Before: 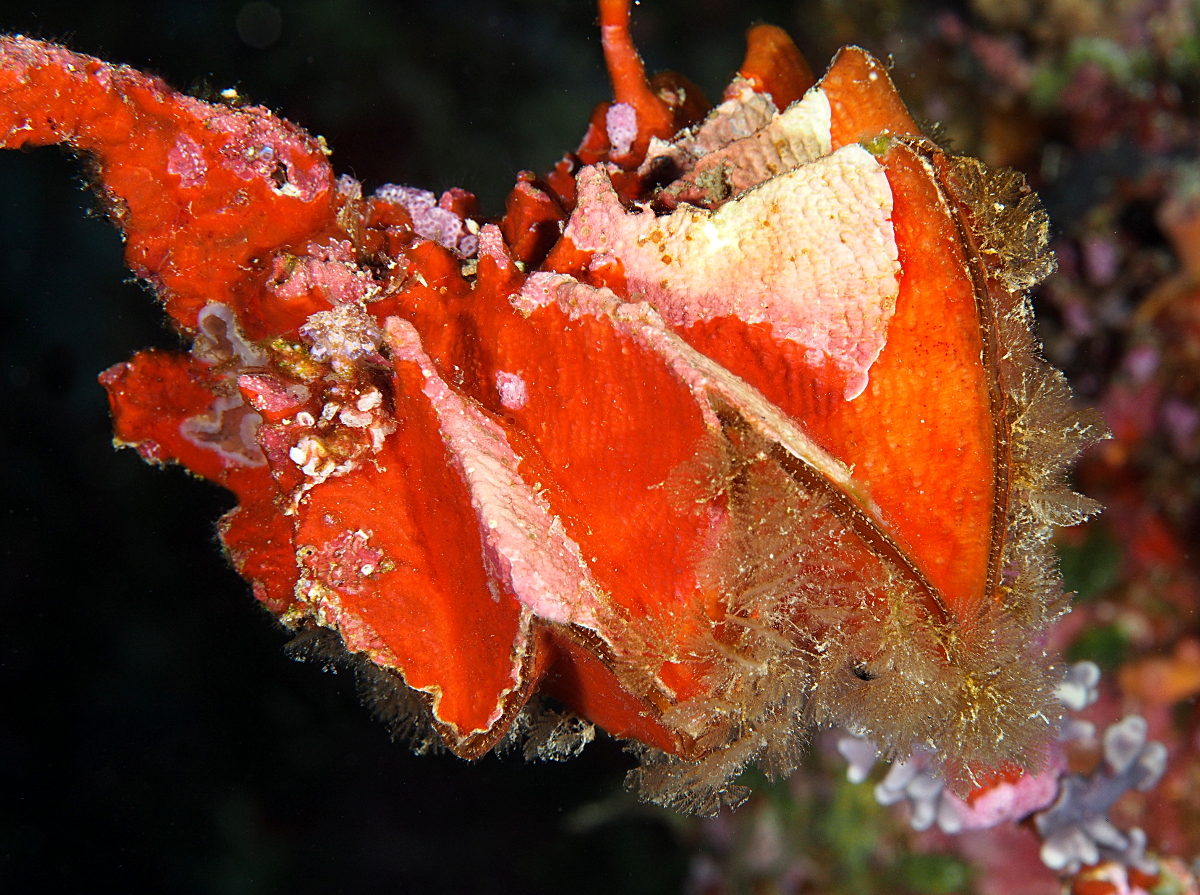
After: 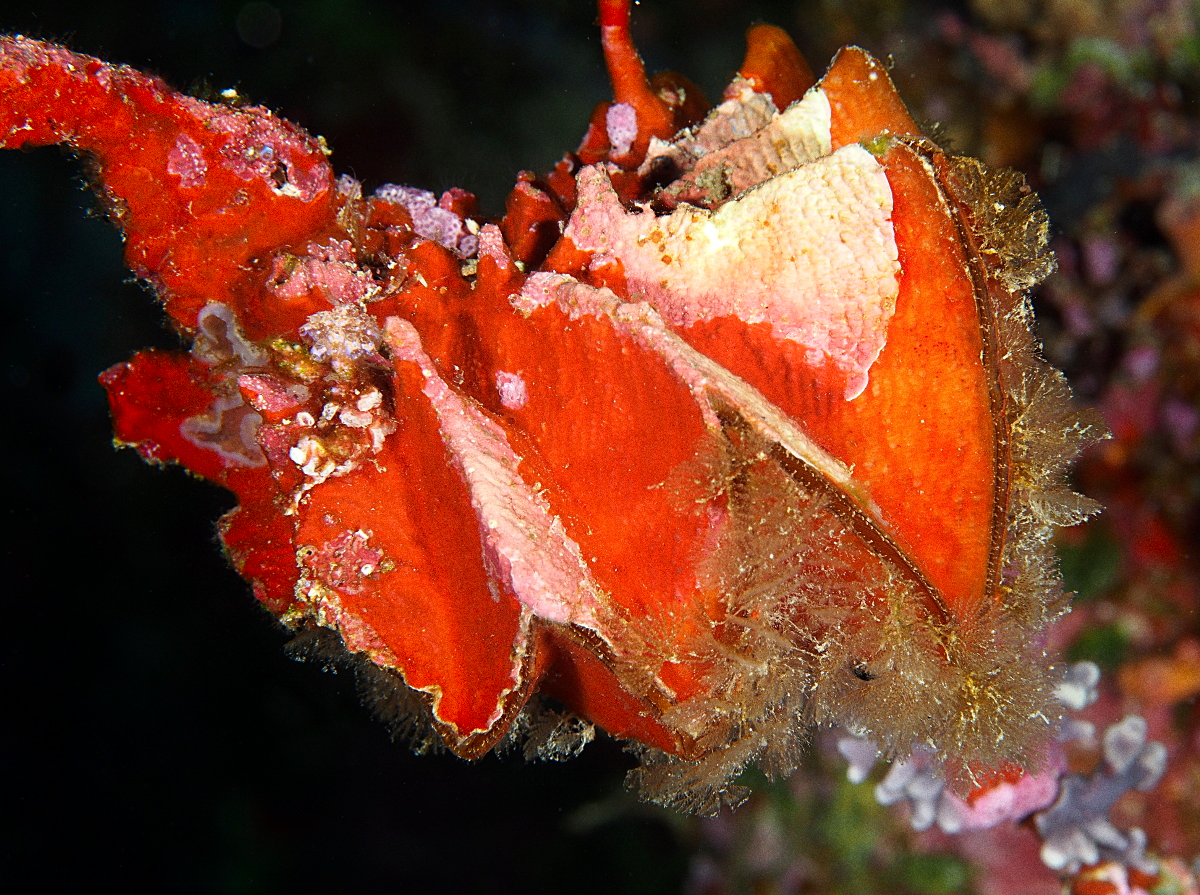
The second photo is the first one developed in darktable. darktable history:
shadows and highlights: shadows -40.15, highlights 62.88, soften with gaussian
grain: coarseness 0.09 ISO
